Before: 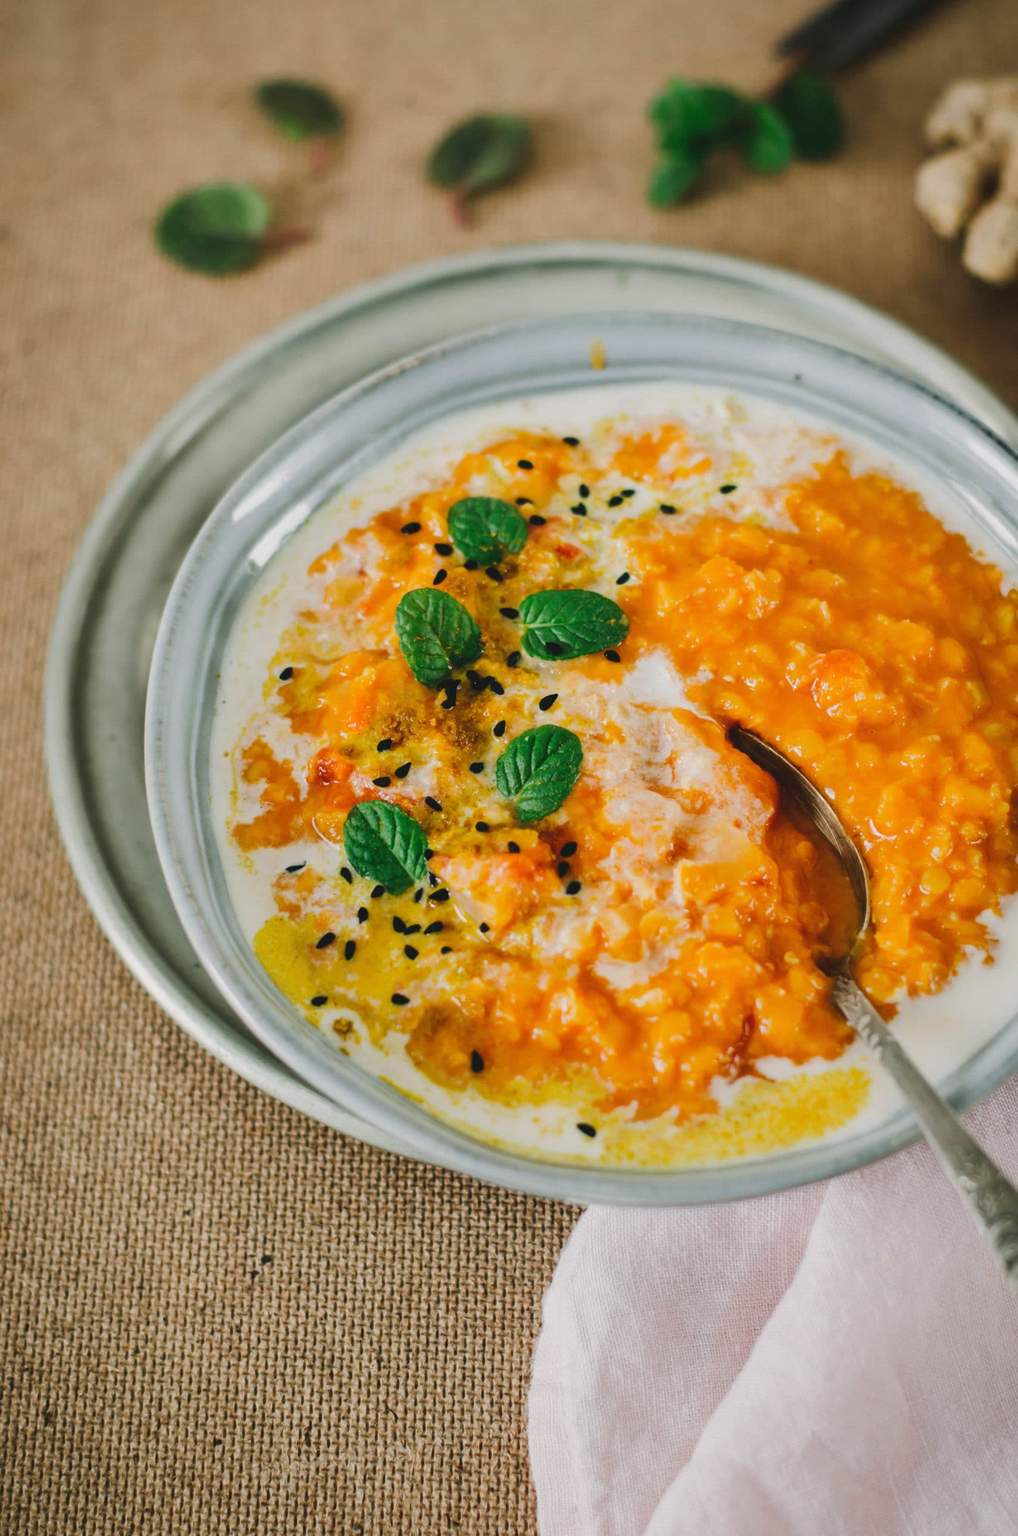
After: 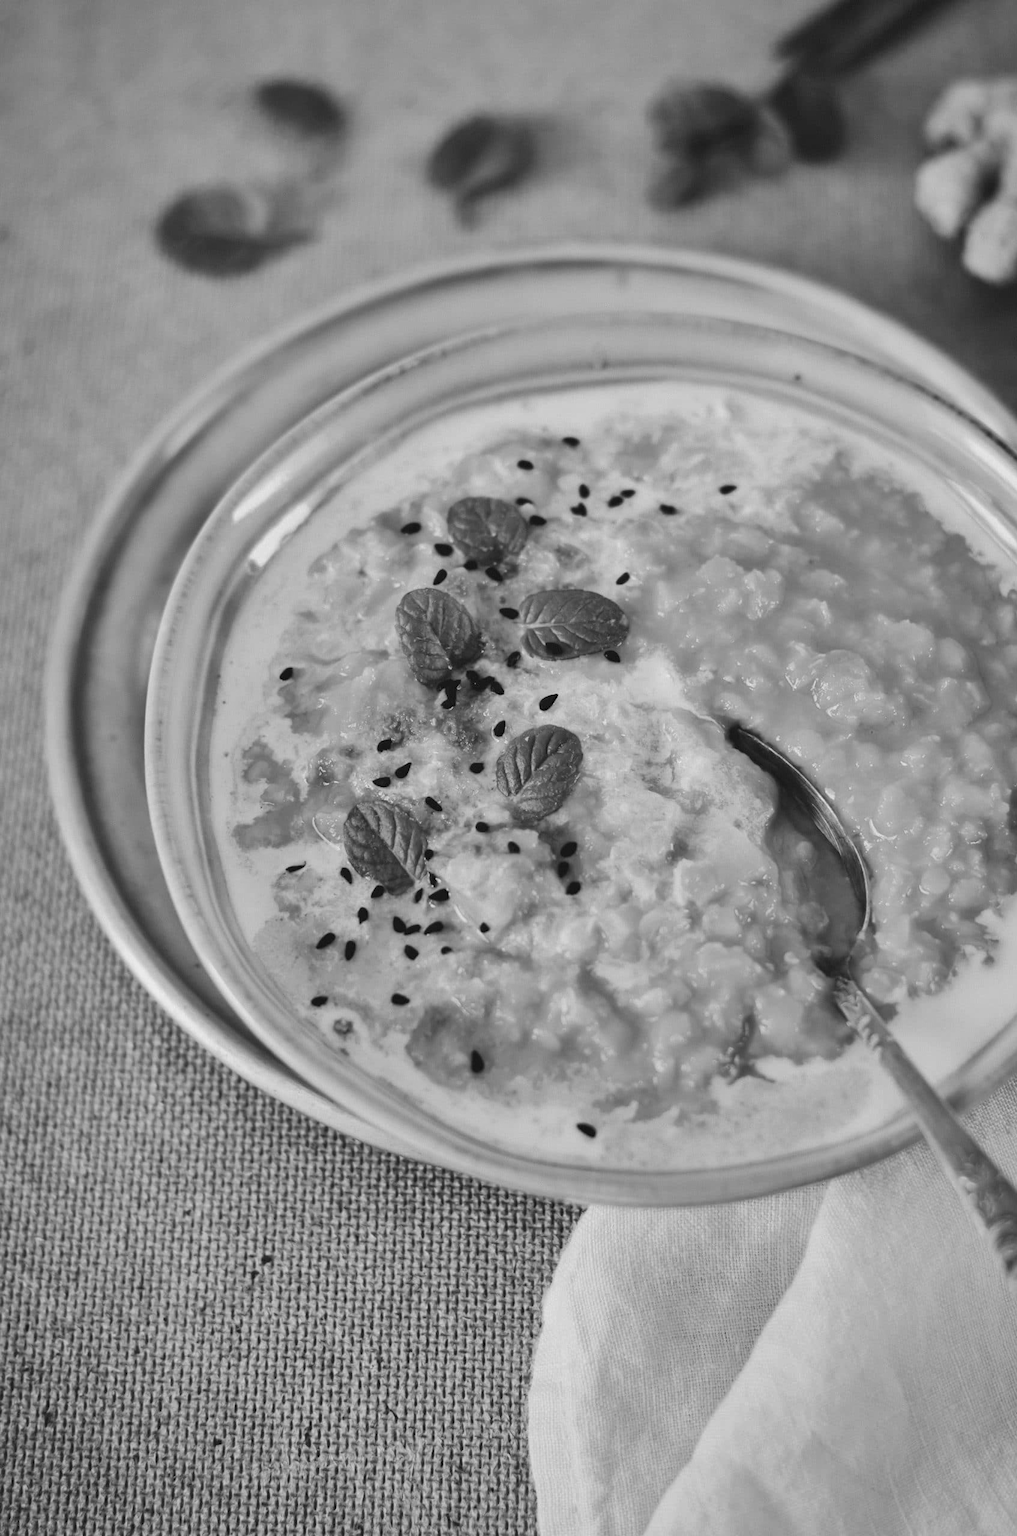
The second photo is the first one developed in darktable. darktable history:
monochrome: on, module defaults
shadows and highlights: low approximation 0.01, soften with gaussian
white balance: red 1.127, blue 0.943
